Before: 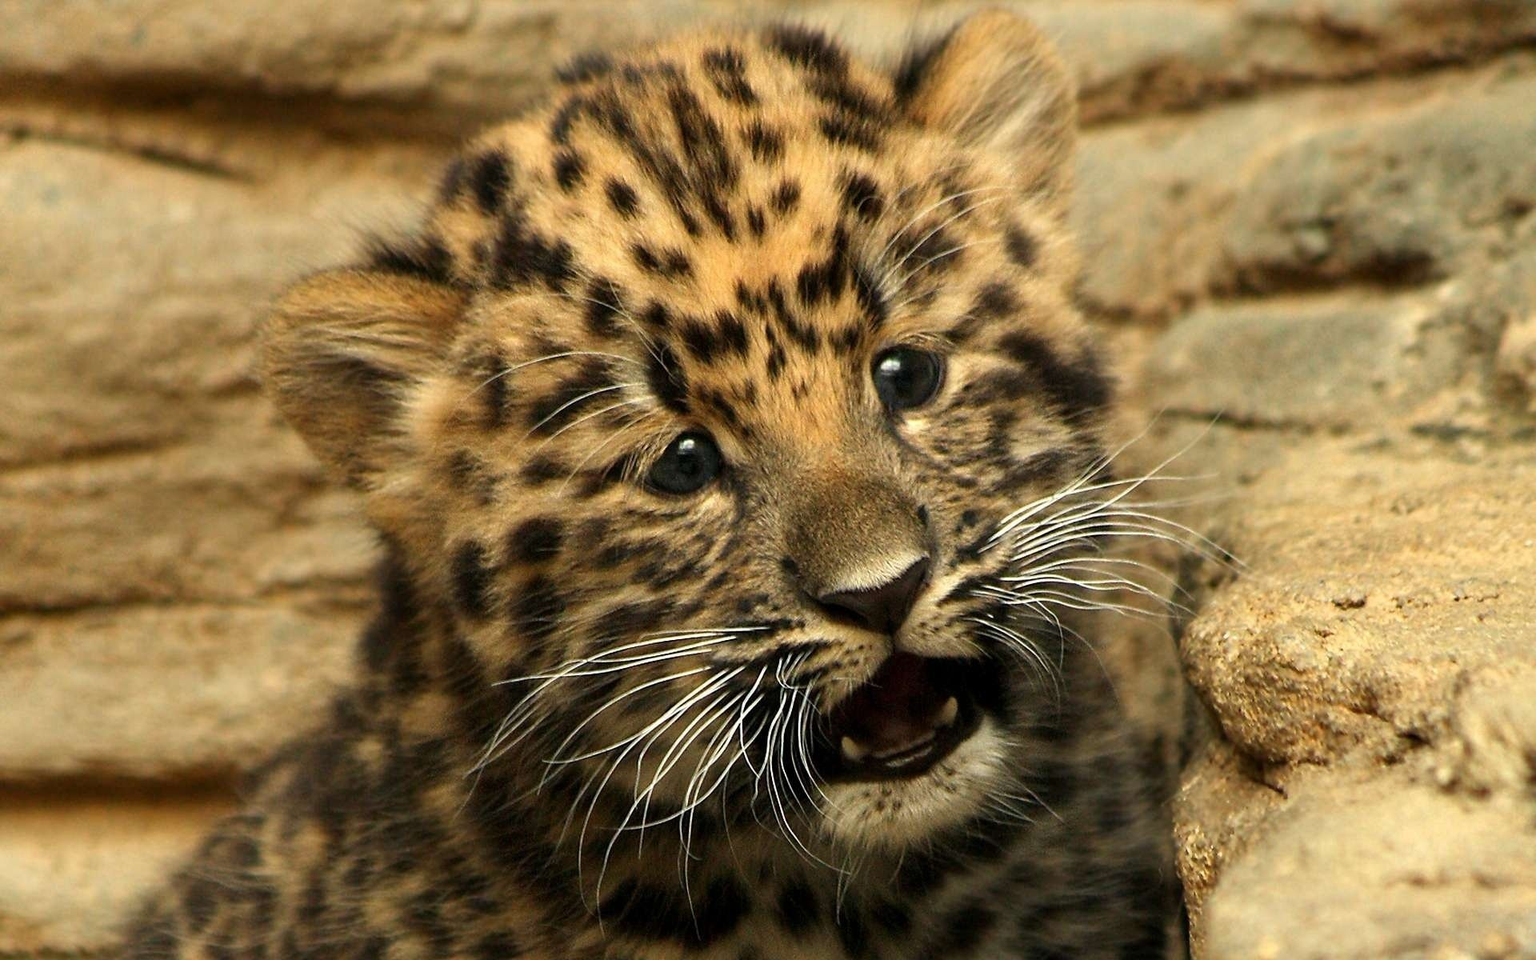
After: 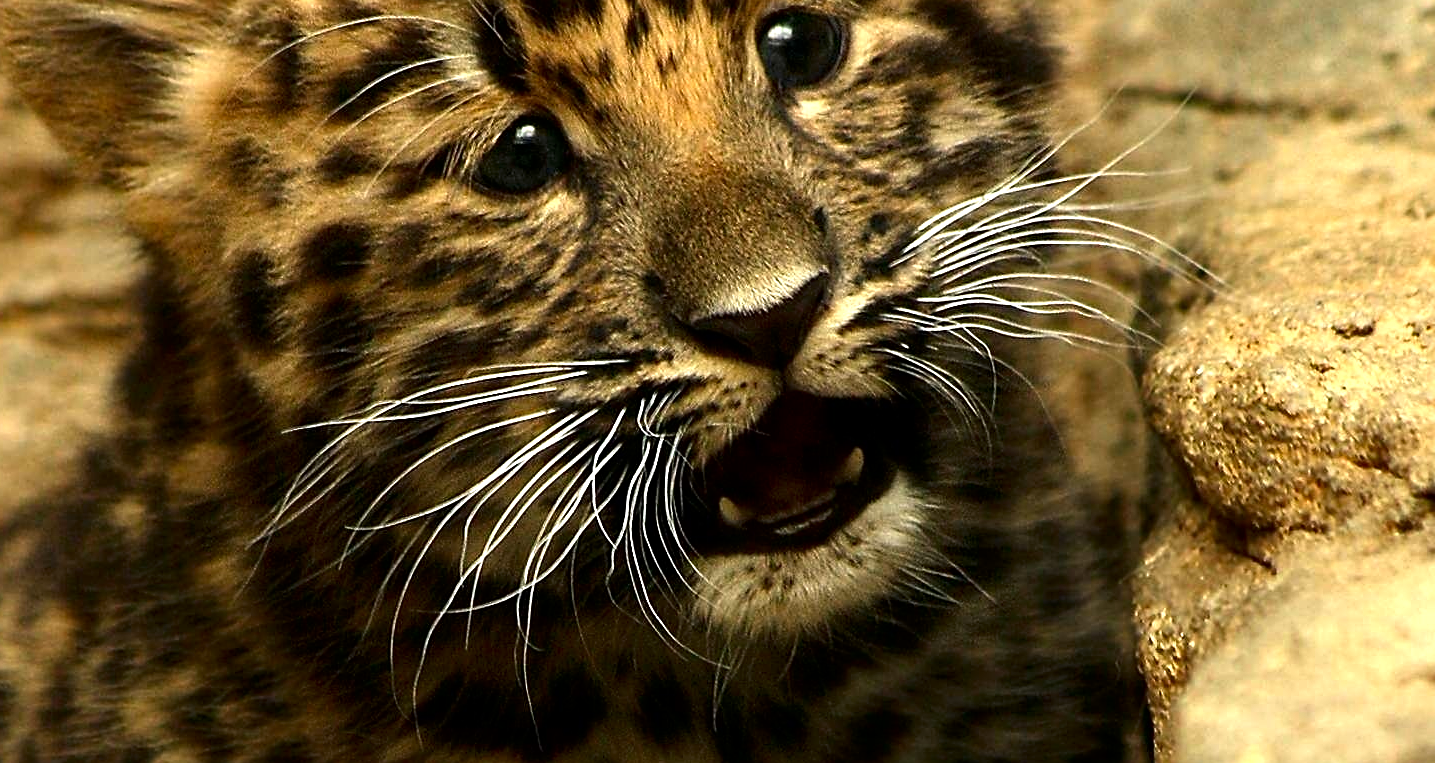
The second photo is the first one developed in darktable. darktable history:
contrast brightness saturation: contrast 0.066, brightness -0.142, saturation 0.112
sharpen: on, module defaults
tone equalizer: -8 EV -0.392 EV, -7 EV -0.426 EV, -6 EV -0.333 EV, -5 EV -0.227 EV, -3 EV 0.218 EV, -2 EV 0.348 EV, -1 EV 0.381 EV, +0 EV 0.431 EV
crop and rotate: left 17.377%, top 35.341%, right 7.883%, bottom 0.998%
